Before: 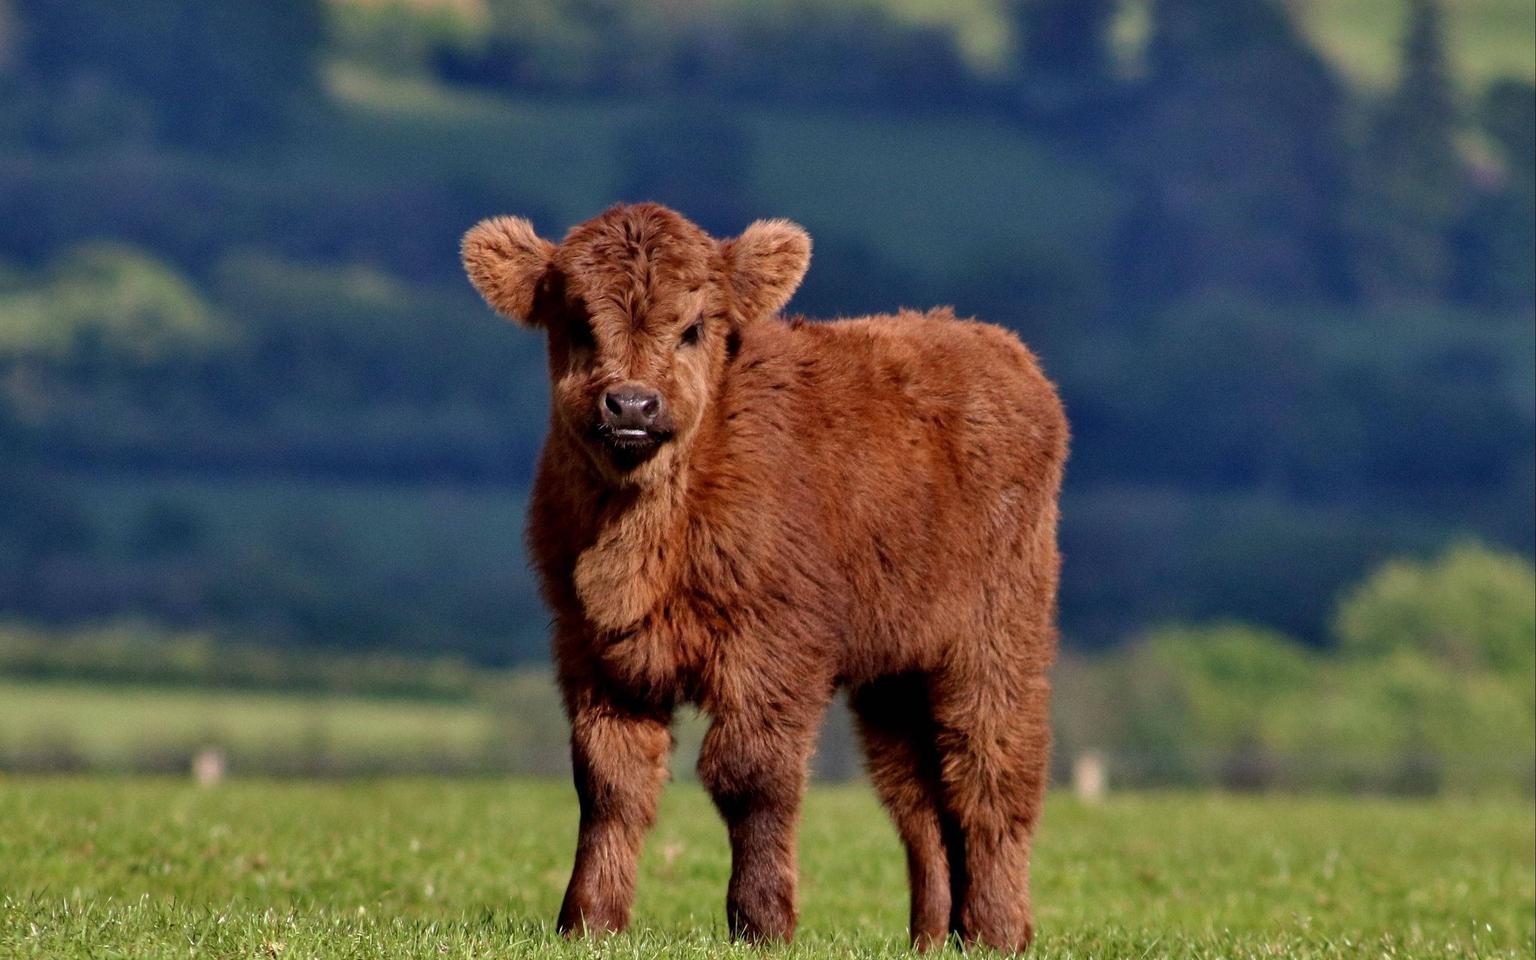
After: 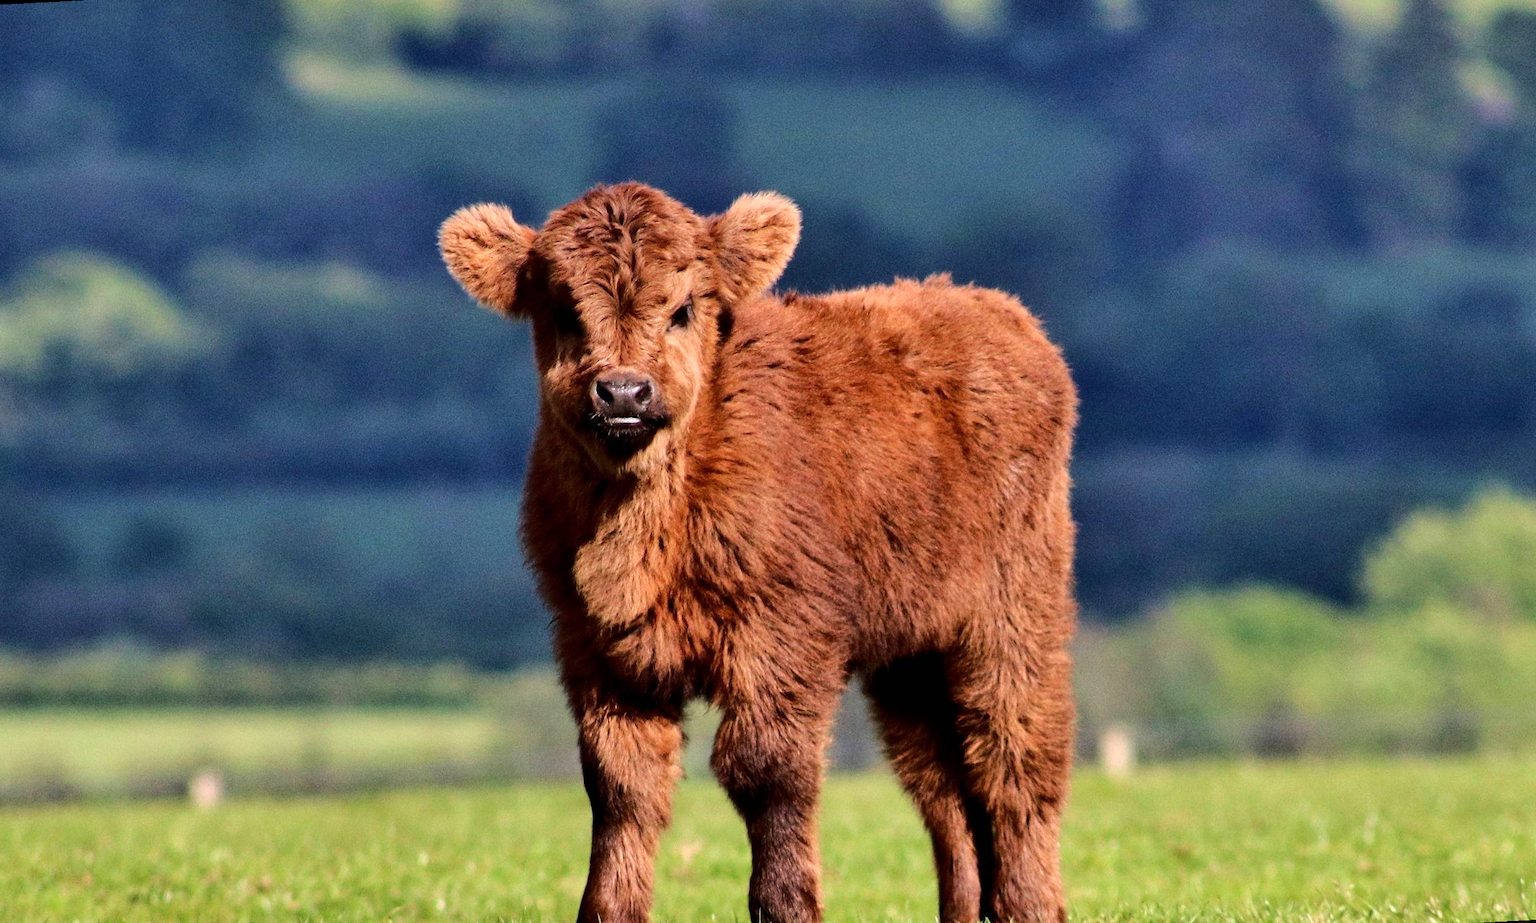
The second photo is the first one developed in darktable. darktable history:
rotate and perspective: rotation -3°, crop left 0.031, crop right 0.968, crop top 0.07, crop bottom 0.93
base curve: curves: ch0 [(0, 0) (0.028, 0.03) (0.121, 0.232) (0.46, 0.748) (0.859, 0.968) (1, 1)]
